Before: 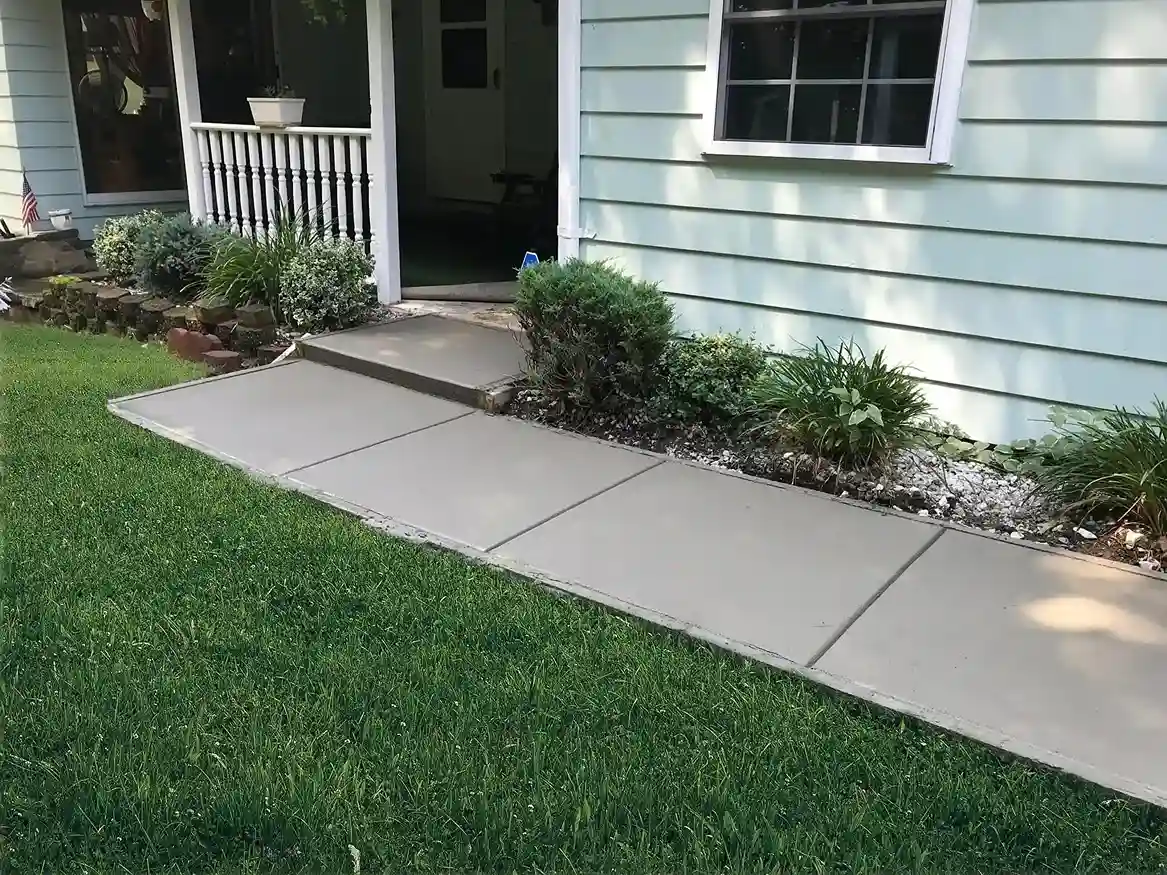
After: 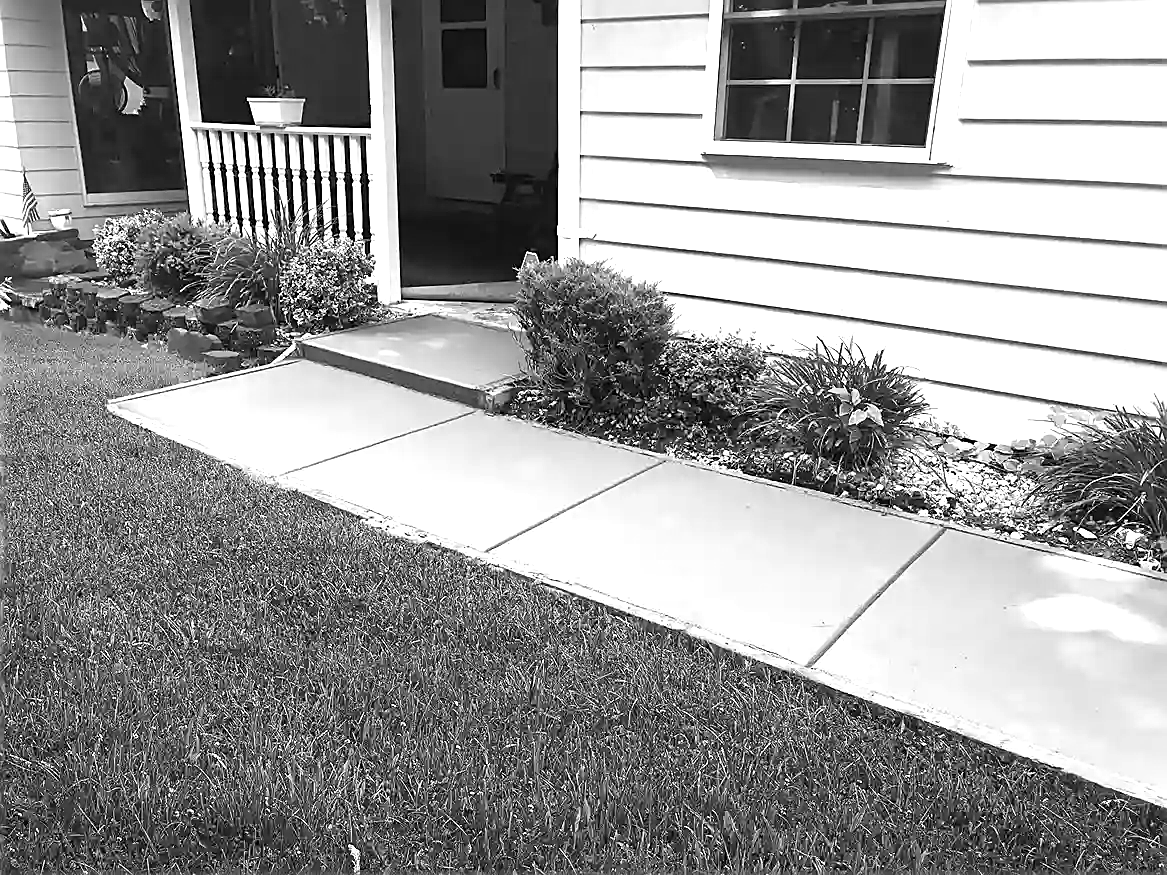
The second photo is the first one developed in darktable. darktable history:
color calibration: output gray [0.18, 0.41, 0.41, 0], illuminant as shot in camera, x 0.358, y 0.373, temperature 4628.91 K
exposure: black level correction 0, exposure 1.105 EV, compensate highlight preservation false
sharpen: amount 0.496
